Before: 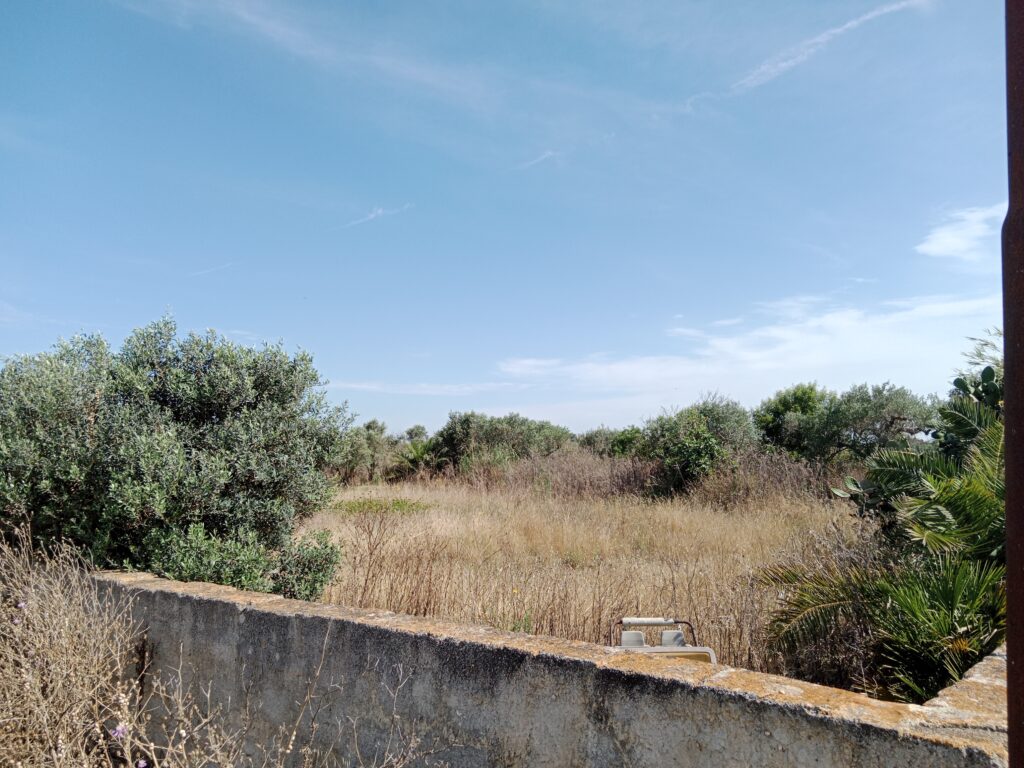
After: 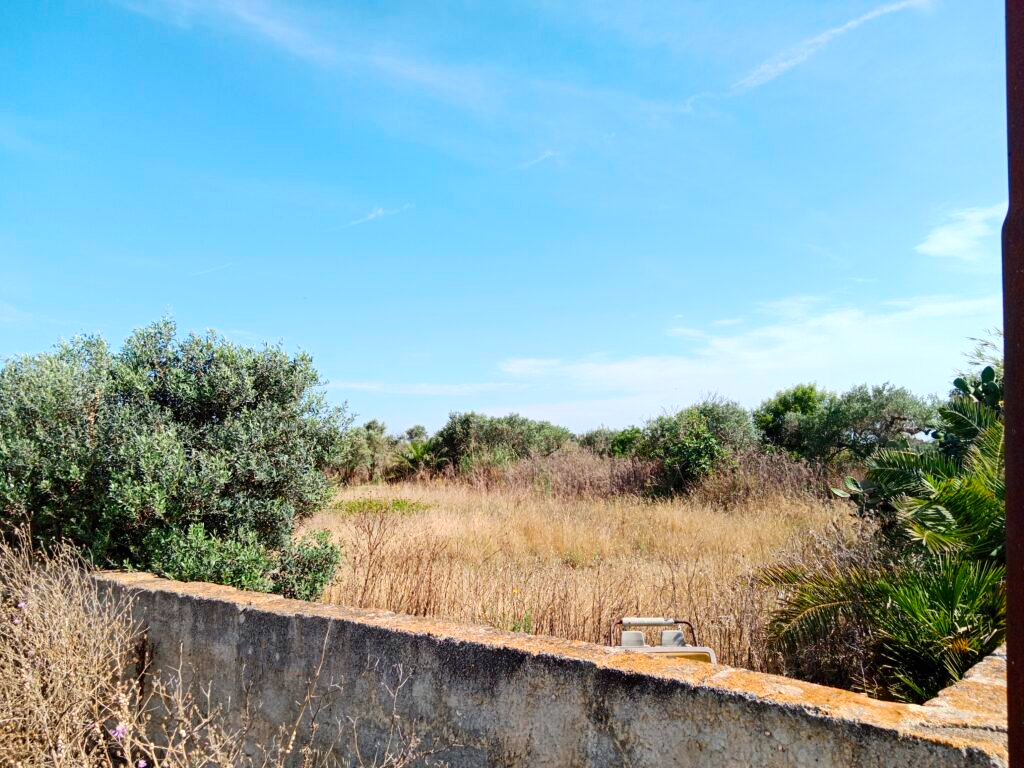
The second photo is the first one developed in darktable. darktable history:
haze removal: strength 0.119, distance 0.249
contrast brightness saturation: contrast 0.229, brightness 0.109, saturation 0.292
